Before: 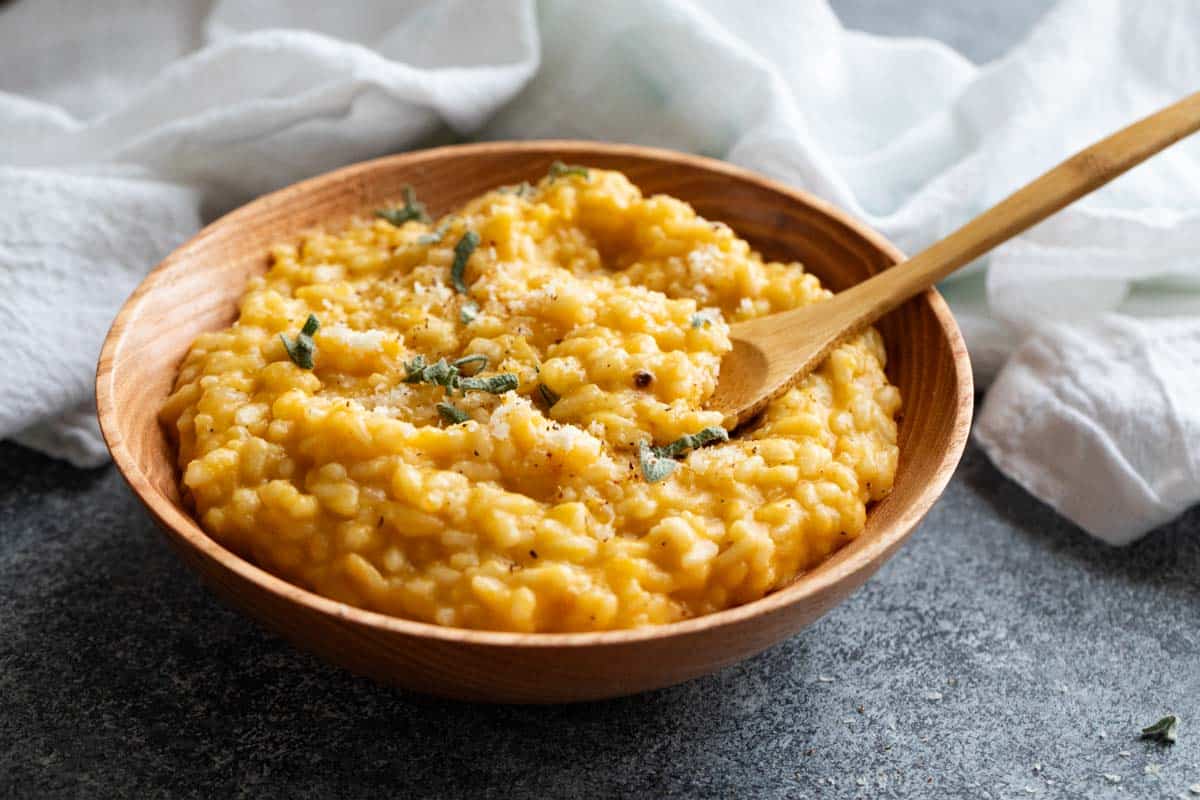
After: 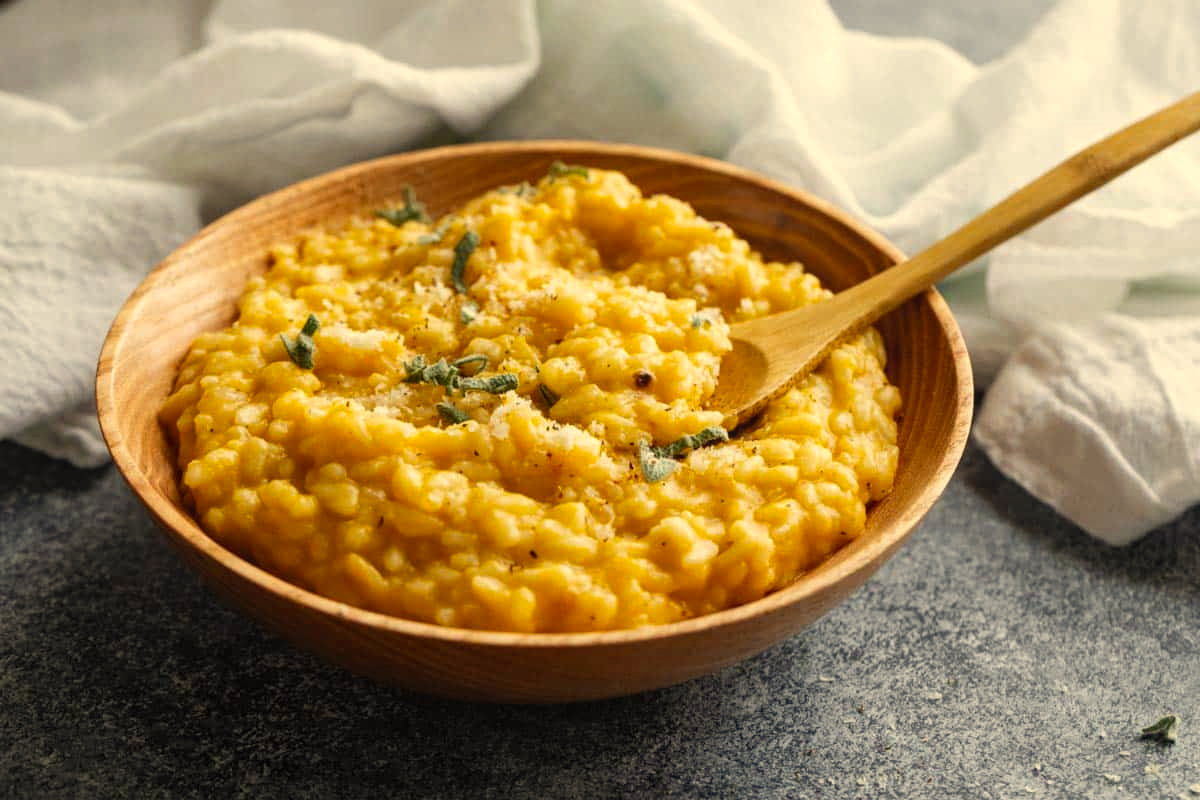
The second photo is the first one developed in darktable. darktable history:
color correction: highlights a* 2.42, highlights b* 23.16
local contrast: detail 109%
